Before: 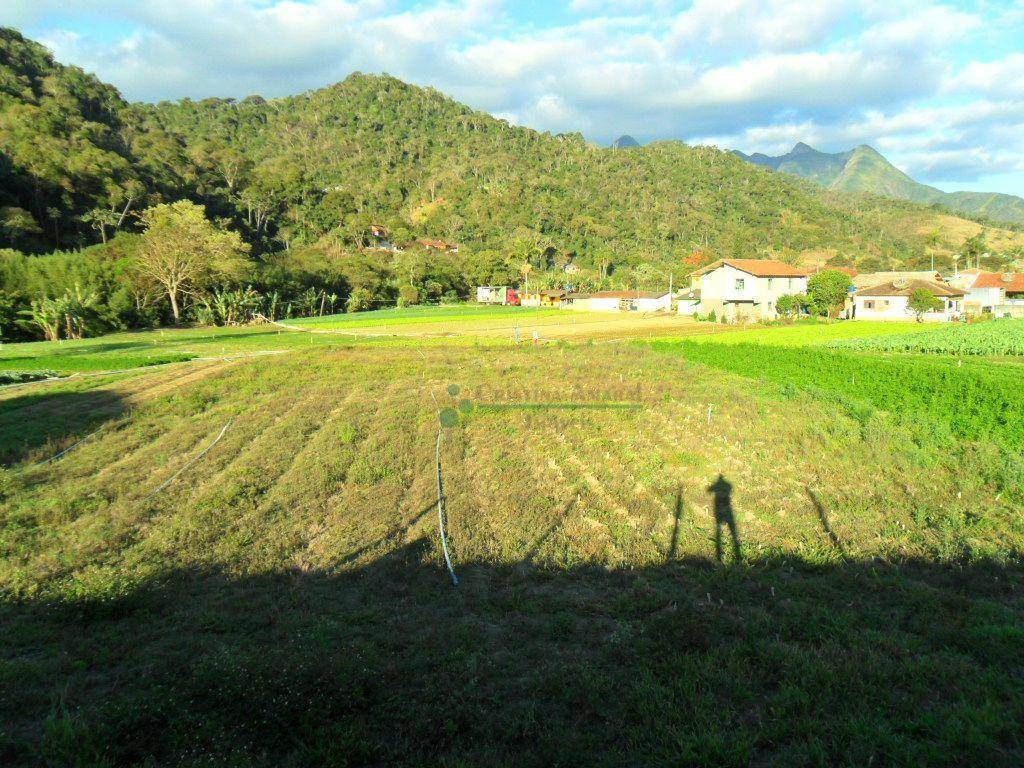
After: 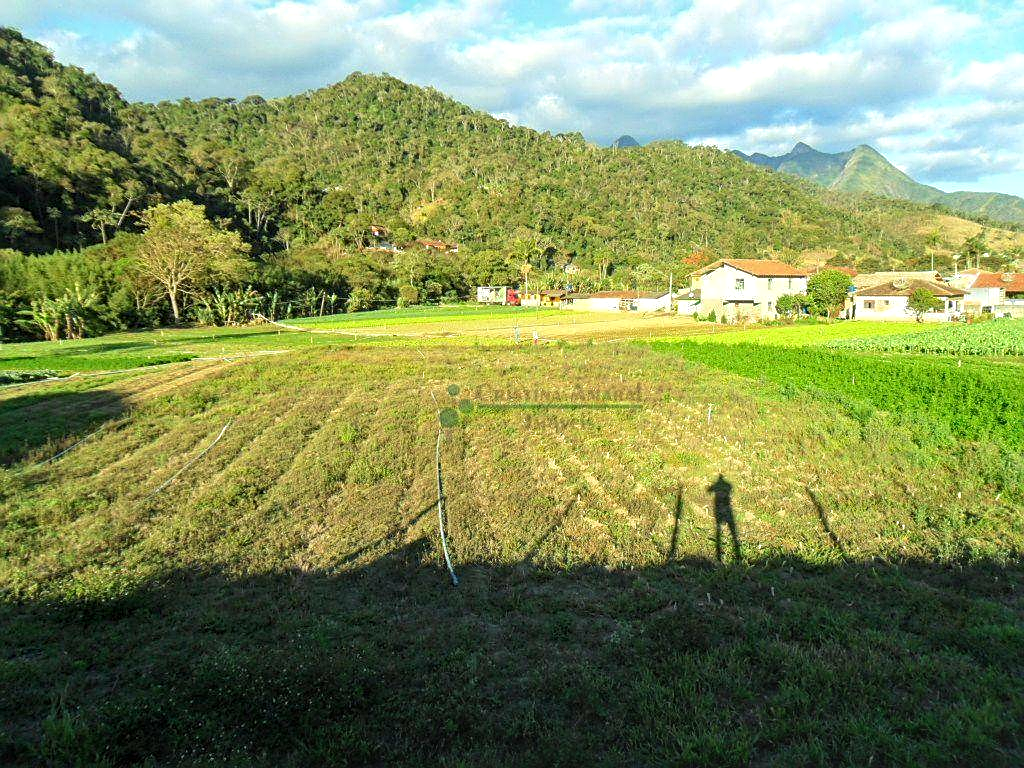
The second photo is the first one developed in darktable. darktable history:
local contrast: on, module defaults
tone equalizer: mask exposure compensation -0.504 EV
velvia: strength 6.22%
sharpen: on, module defaults
